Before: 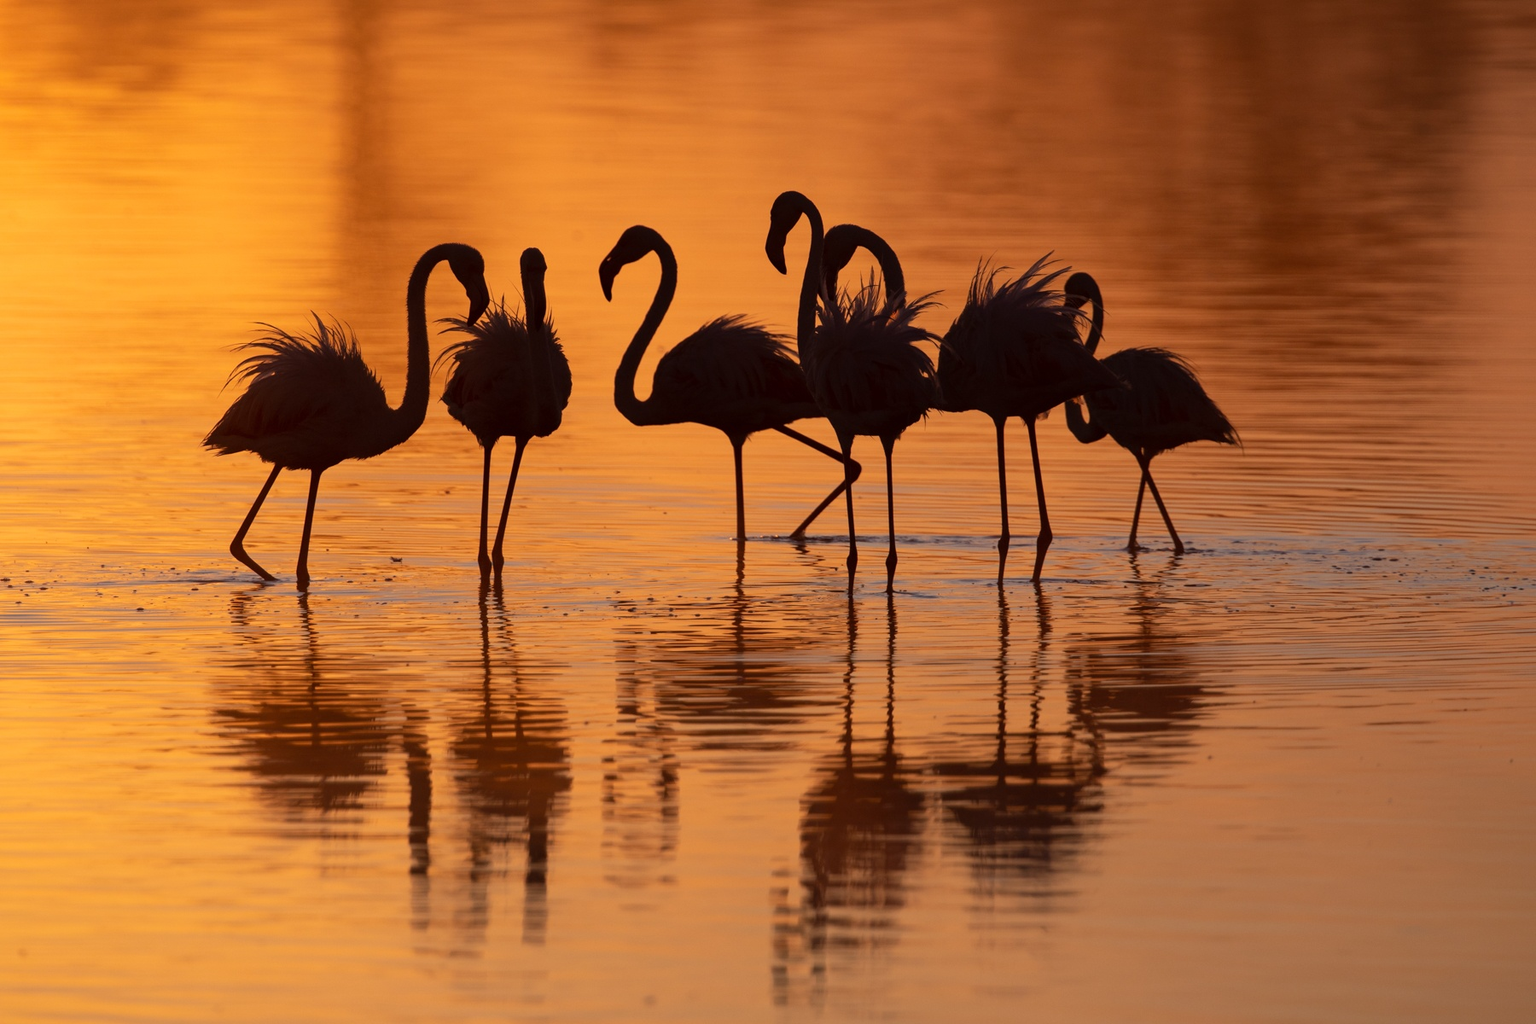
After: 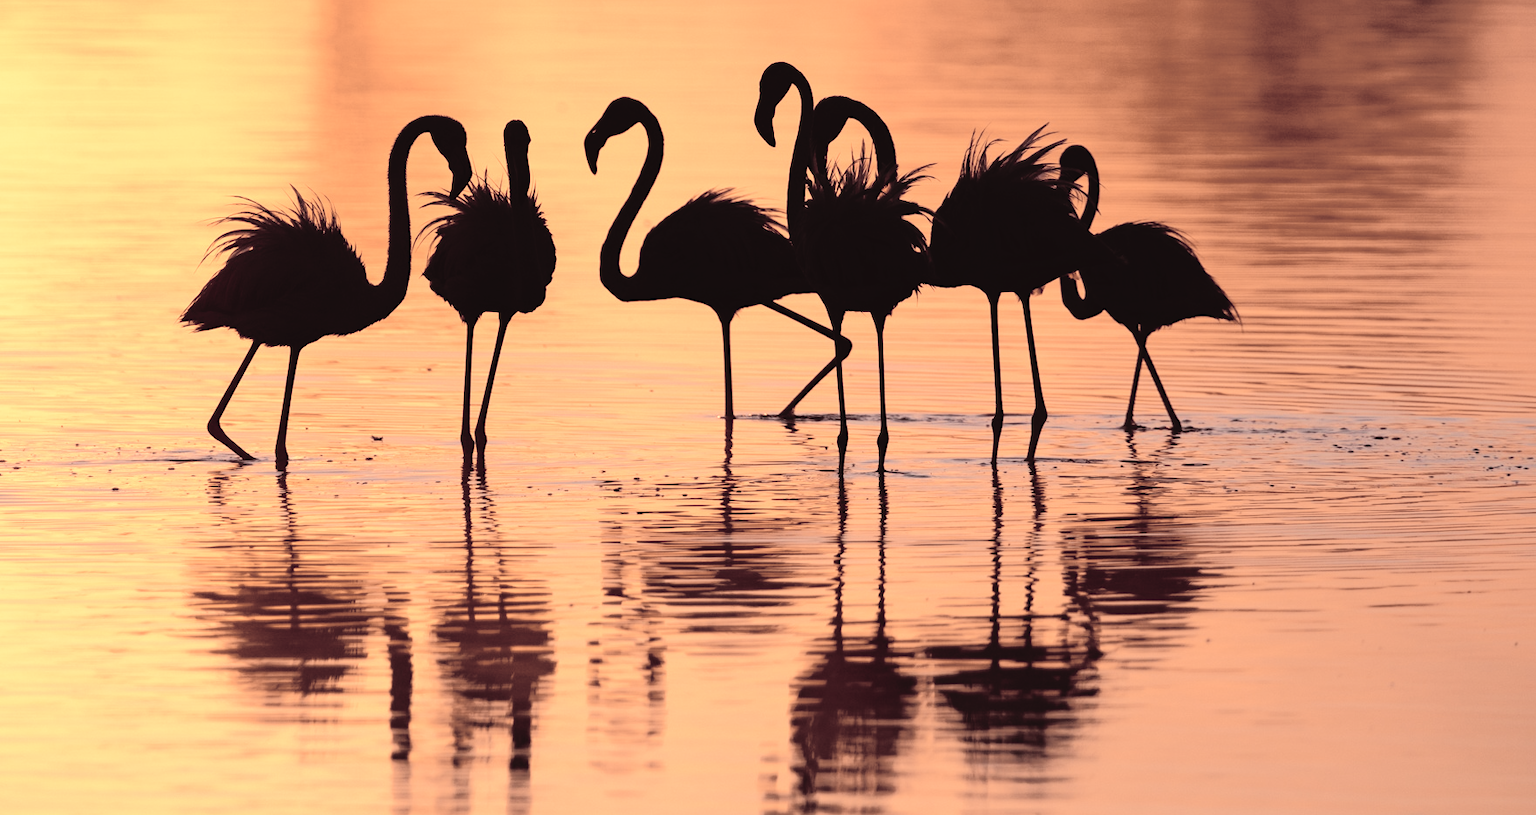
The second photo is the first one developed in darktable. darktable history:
filmic rgb: black relative exposure -8.2 EV, white relative exposure 2.2 EV, threshold 3 EV, hardness 7.11, latitude 85.74%, contrast 1.696, highlights saturation mix -4%, shadows ↔ highlights balance -2.69%, preserve chrominance no, color science v5 (2021), contrast in shadows safe, contrast in highlights safe, enable highlight reconstruction true
white balance: red 1.123, blue 0.83
tone equalizer: on, module defaults
tone curve: curves: ch0 [(0, 0.032) (0.094, 0.08) (0.265, 0.208) (0.41, 0.417) (0.498, 0.496) (0.638, 0.673) (0.845, 0.828) (0.994, 0.964)]; ch1 [(0, 0) (0.161, 0.092) (0.37, 0.302) (0.417, 0.434) (0.492, 0.502) (0.576, 0.589) (0.644, 0.638) (0.725, 0.765) (1, 1)]; ch2 [(0, 0) (0.352, 0.403) (0.45, 0.469) (0.521, 0.515) (0.55, 0.528) (0.589, 0.576) (1, 1)], color space Lab, independent channels, preserve colors none
color balance: lift [1.007, 1, 1, 1], gamma [1.097, 1, 1, 1]
crop and rotate: left 1.814%, top 12.818%, right 0.25%, bottom 9.225%
contrast brightness saturation: brightness 0.18, saturation -0.5
